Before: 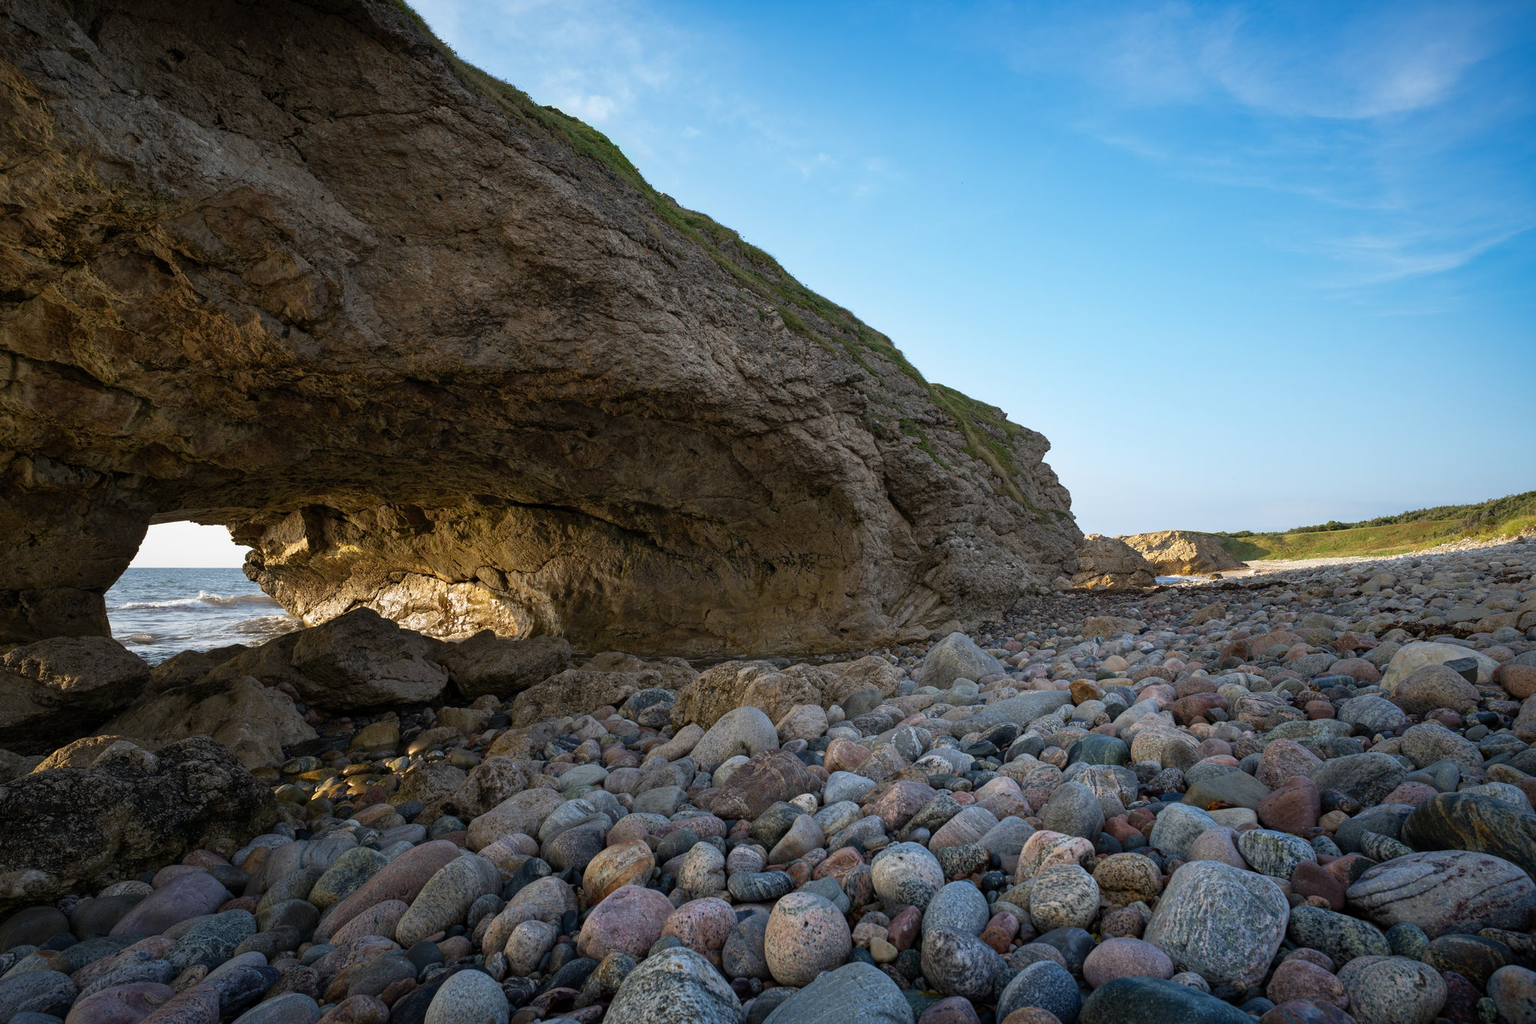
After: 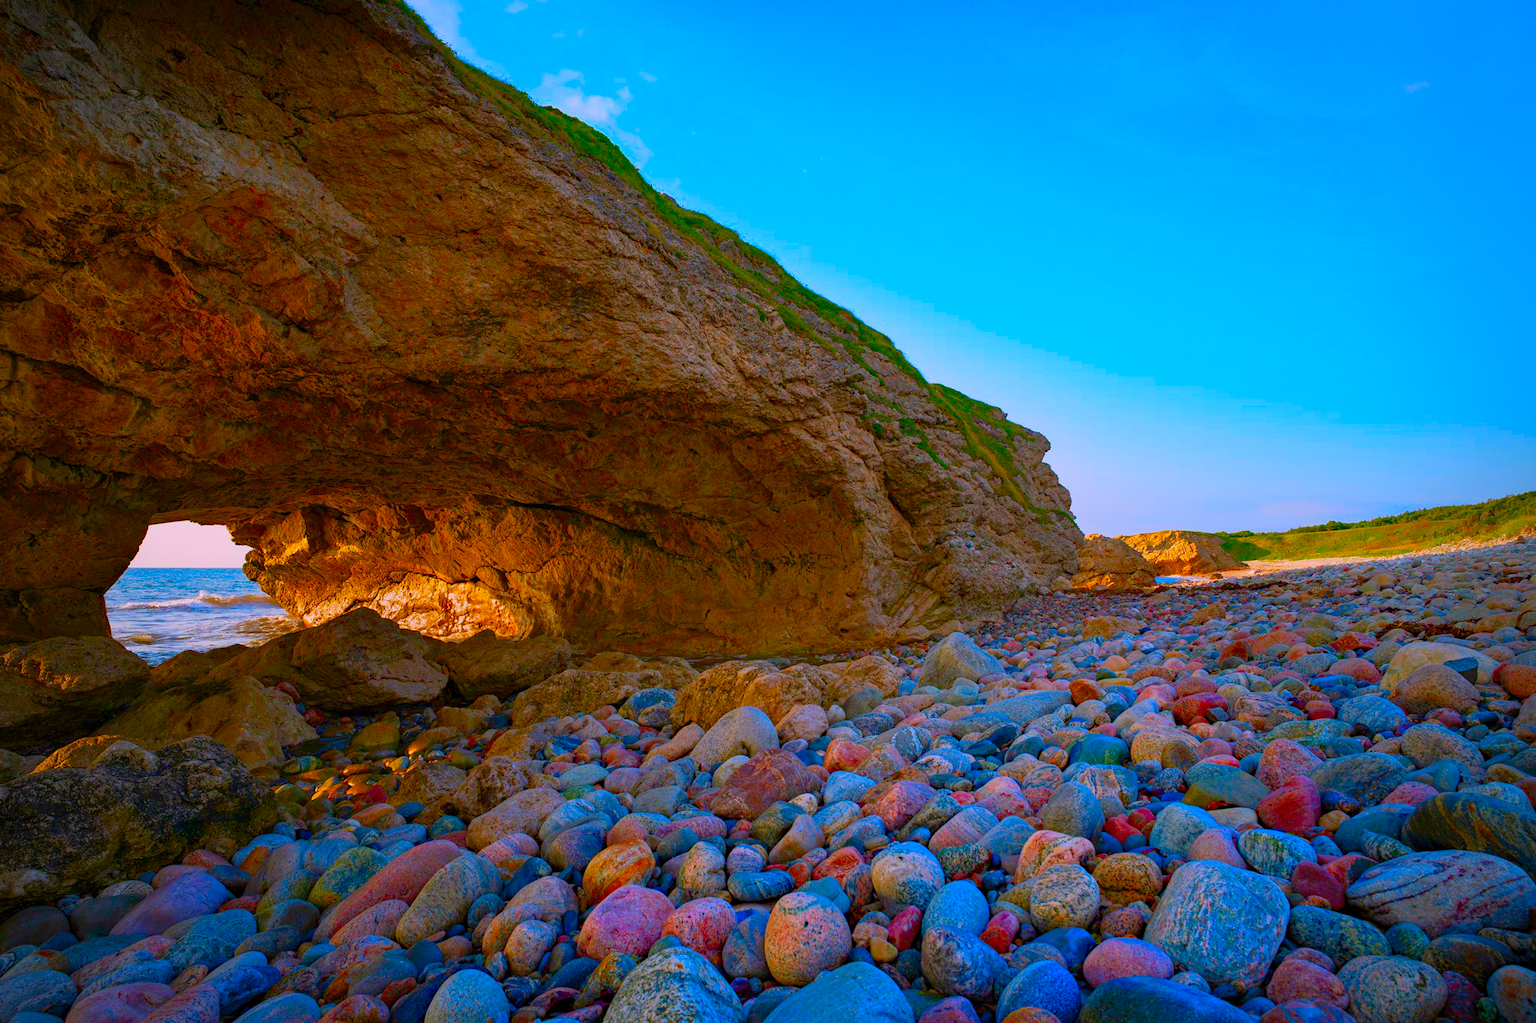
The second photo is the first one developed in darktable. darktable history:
color balance rgb: shadows lift › hue 87.92°, highlights gain › chroma 1.449%, highlights gain › hue 311.52°, linear chroma grading › shadows 31.319%, linear chroma grading › global chroma -2.124%, linear chroma grading › mid-tones 4.186%, perceptual saturation grading › global saturation 35.108%, perceptual saturation grading › highlights -29.834%, perceptual saturation grading › shadows 34.807%, contrast -19.965%
haze removal: compatibility mode true, adaptive false
color correction: highlights a* 1.53, highlights b* -1.84, saturation 2.45
vignetting: on, module defaults
